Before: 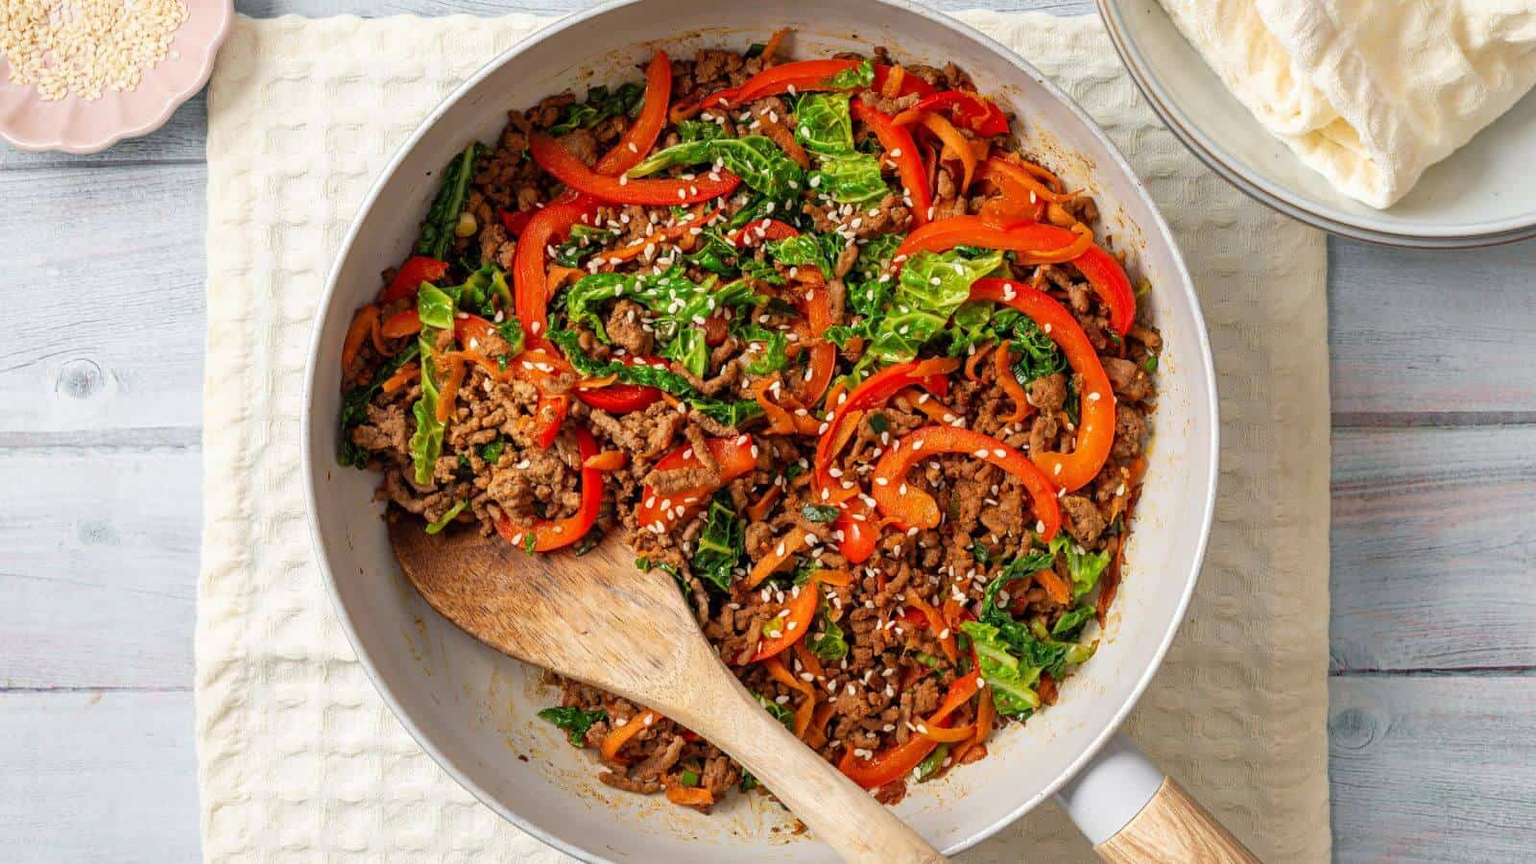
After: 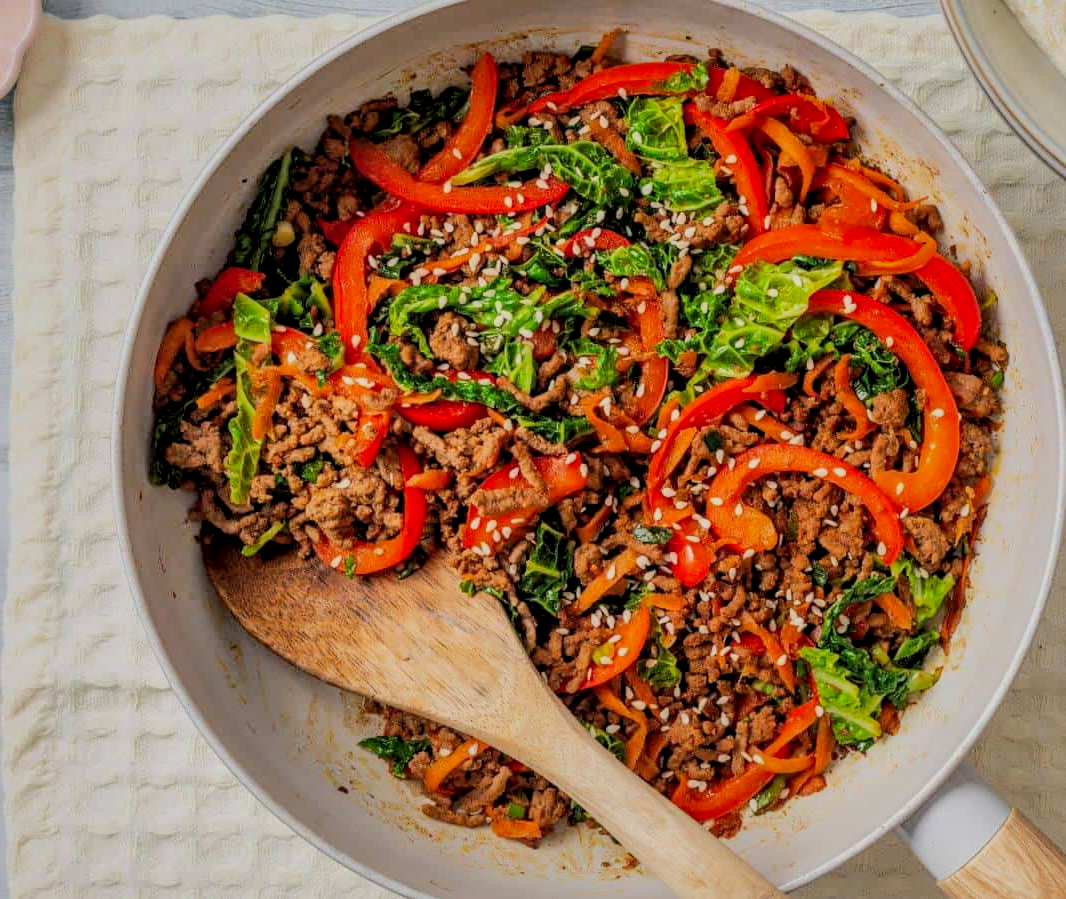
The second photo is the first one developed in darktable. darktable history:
filmic rgb: black relative exposure -7.65 EV, white relative exposure 4.56 EV, hardness 3.61, color science v6 (2022)
shadows and highlights: highlights -60
vibrance: on, module defaults
local contrast: on, module defaults
crop and rotate: left 12.673%, right 20.66%
tone equalizer: -8 EV -0.417 EV, -7 EV -0.389 EV, -6 EV -0.333 EV, -5 EV -0.222 EV, -3 EV 0.222 EV, -2 EV 0.333 EV, -1 EV 0.389 EV, +0 EV 0.417 EV, edges refinement/feathering 500, mask exposure compensation -1.57 EV, preserve details no
